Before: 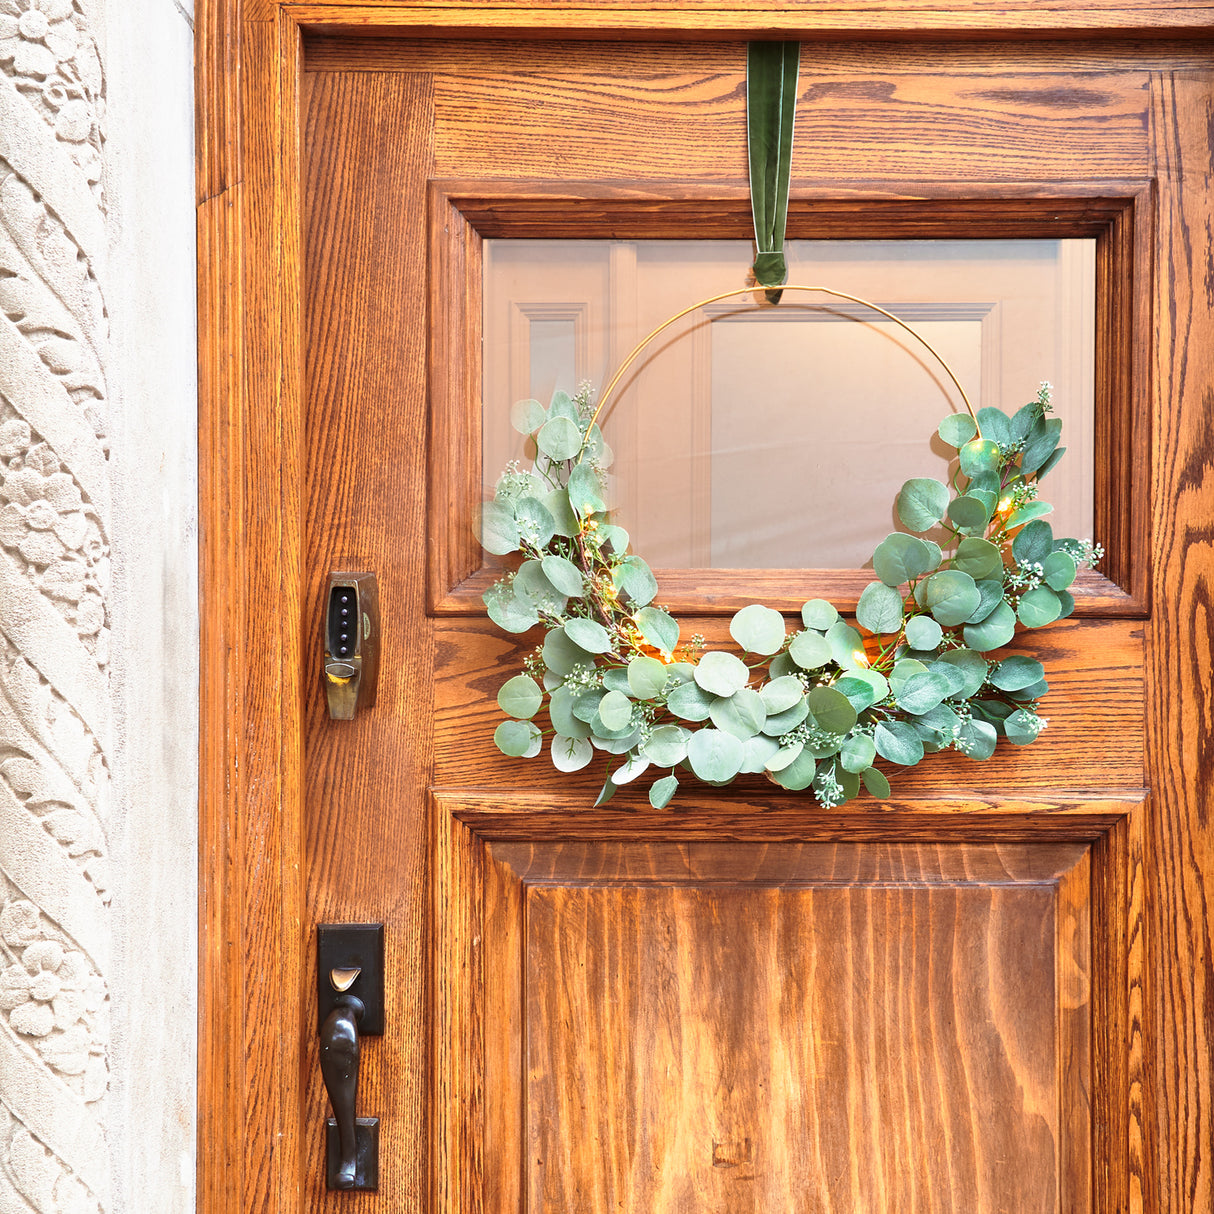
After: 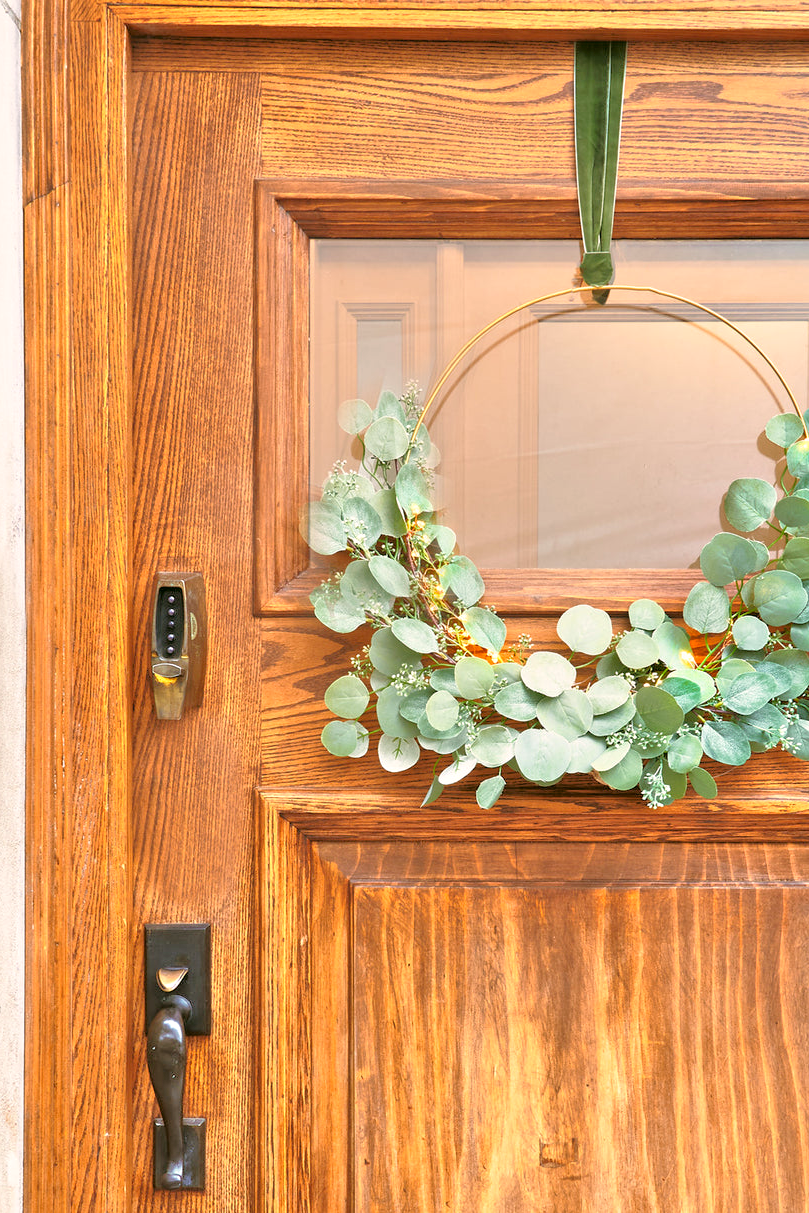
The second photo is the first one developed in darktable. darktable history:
crop and rotate: left 14.385%, right 18.948%
color correction: highlights a* 4.02, highlights b* 4.98, shadows a* -7.55, shadows b* 4.98
tone equalizer: -7 EV 0.15 EV, -6 EV 0.6 EV, -5 EV 1.15 EV, -4 EV 1.33 EV, -3 EV 1.15 EV, -2 EV 0.6 EV, -1 EV 0.15 EV, mask exposure compensation -0.5 EV
